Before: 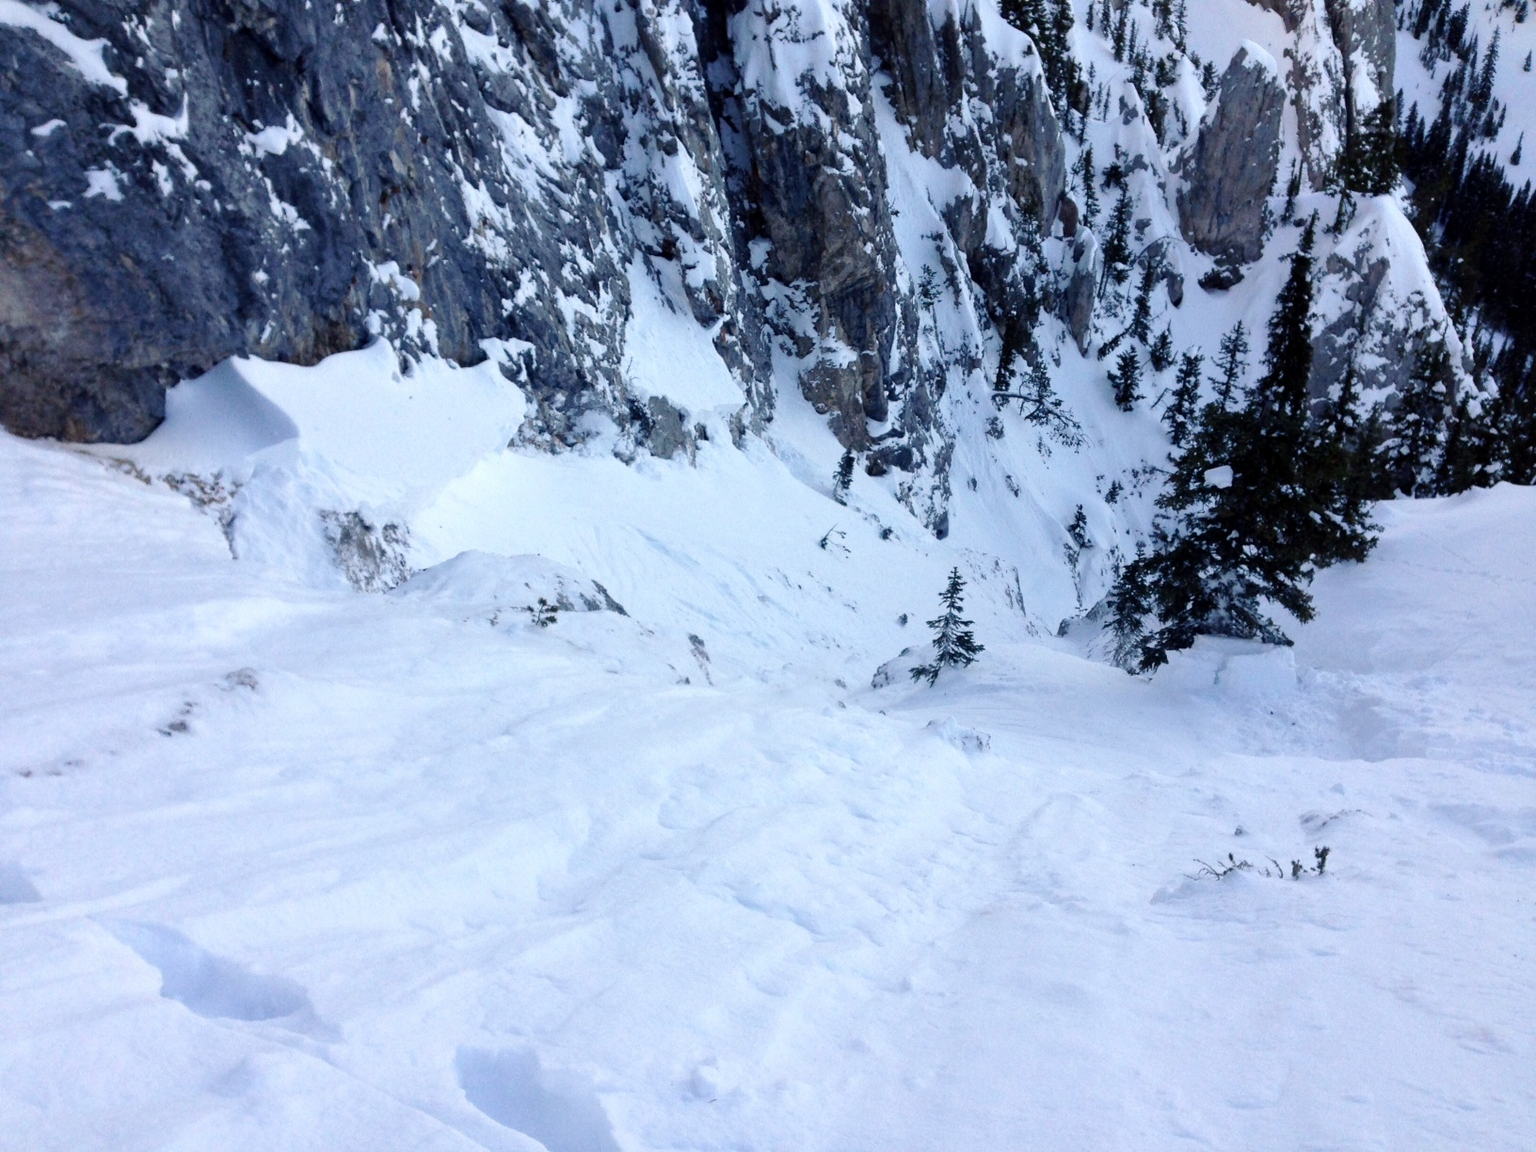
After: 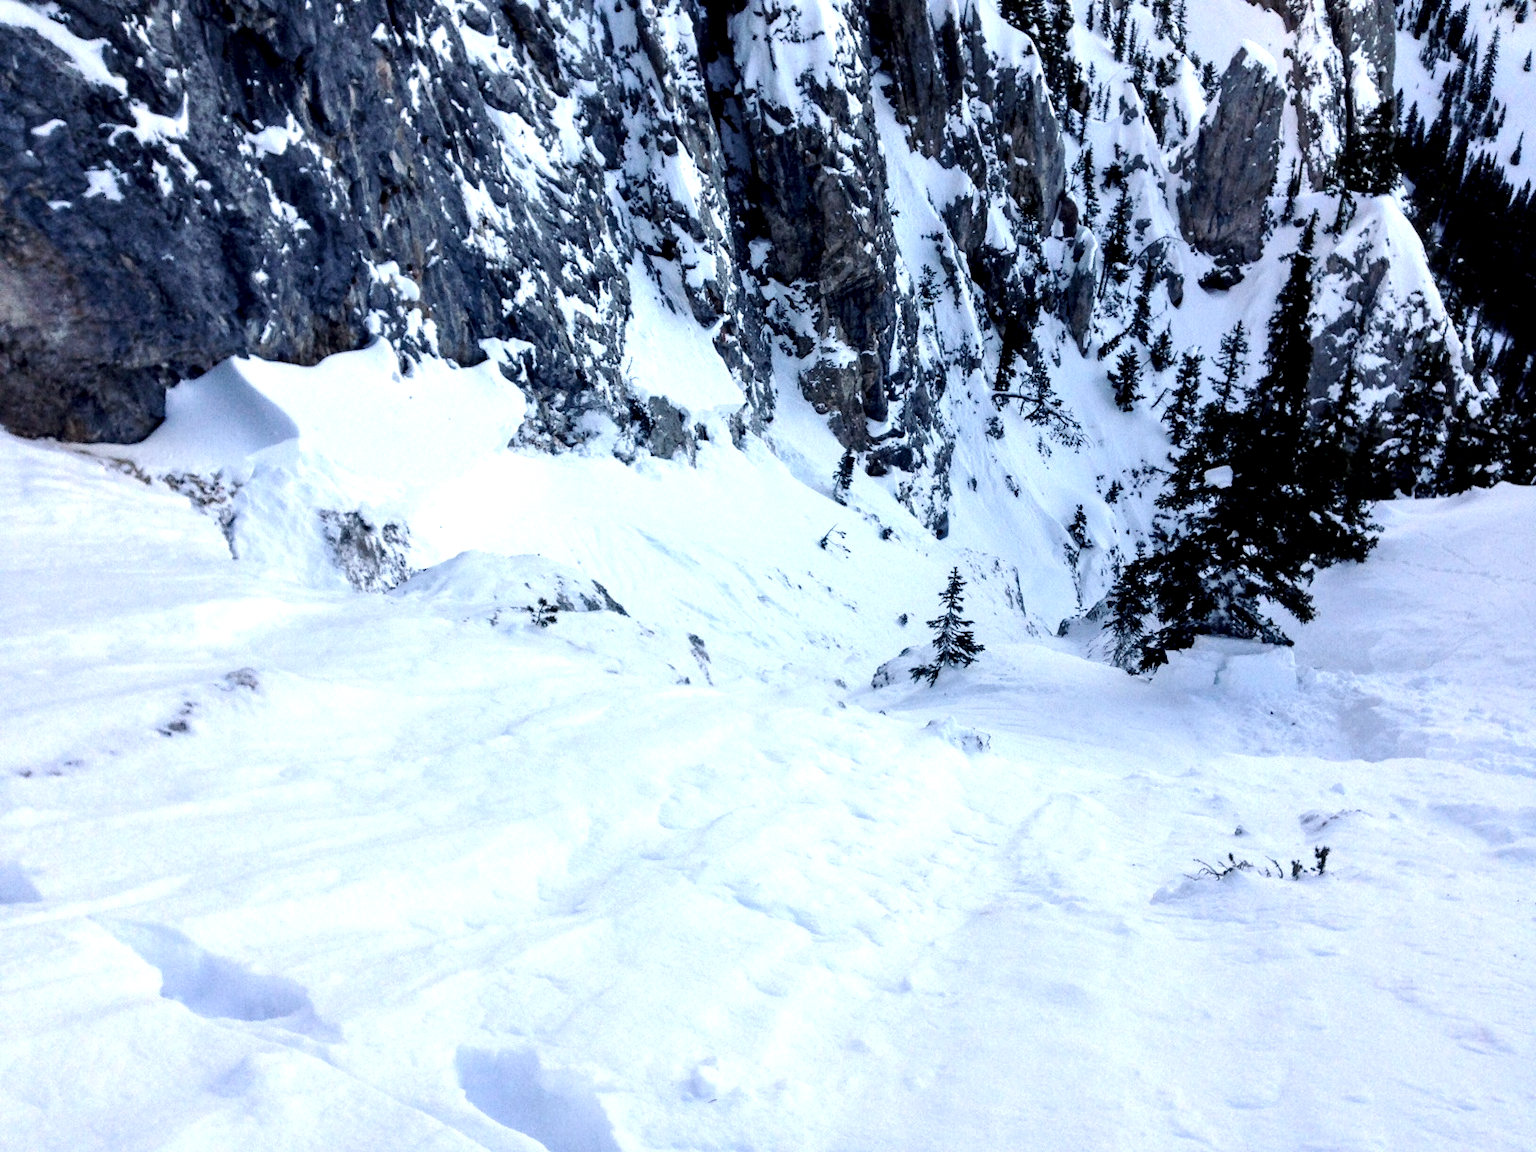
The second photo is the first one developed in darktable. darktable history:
local contrast: detail 134%, midtone range 0.75
tone equalizer: -8 EV -0.419 EV, -7 EV -0.378 EV, -6 EV -0.318 EV, -5 EV -0.237 EV, -3 EV 0.221 EV, -2 EV 0.362 EV, -1 EV 0.397 EV, +0 EV 0.421 EV, edges refinement/feathering 500, mask exposure compensation -1.57 EV, preserve details no
